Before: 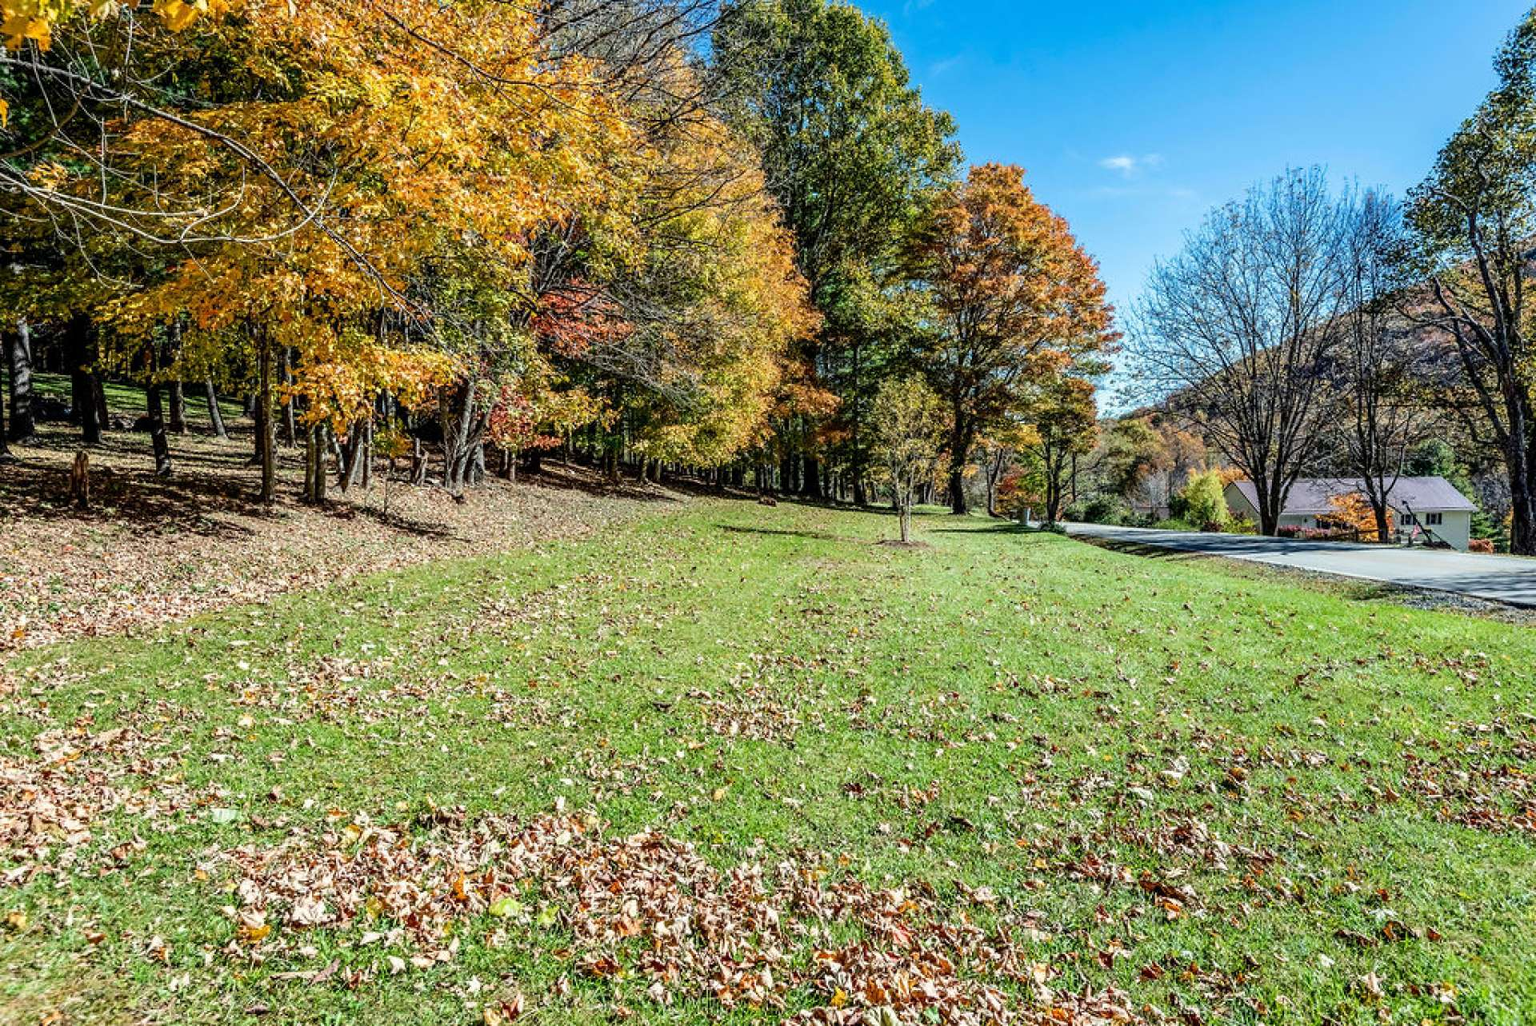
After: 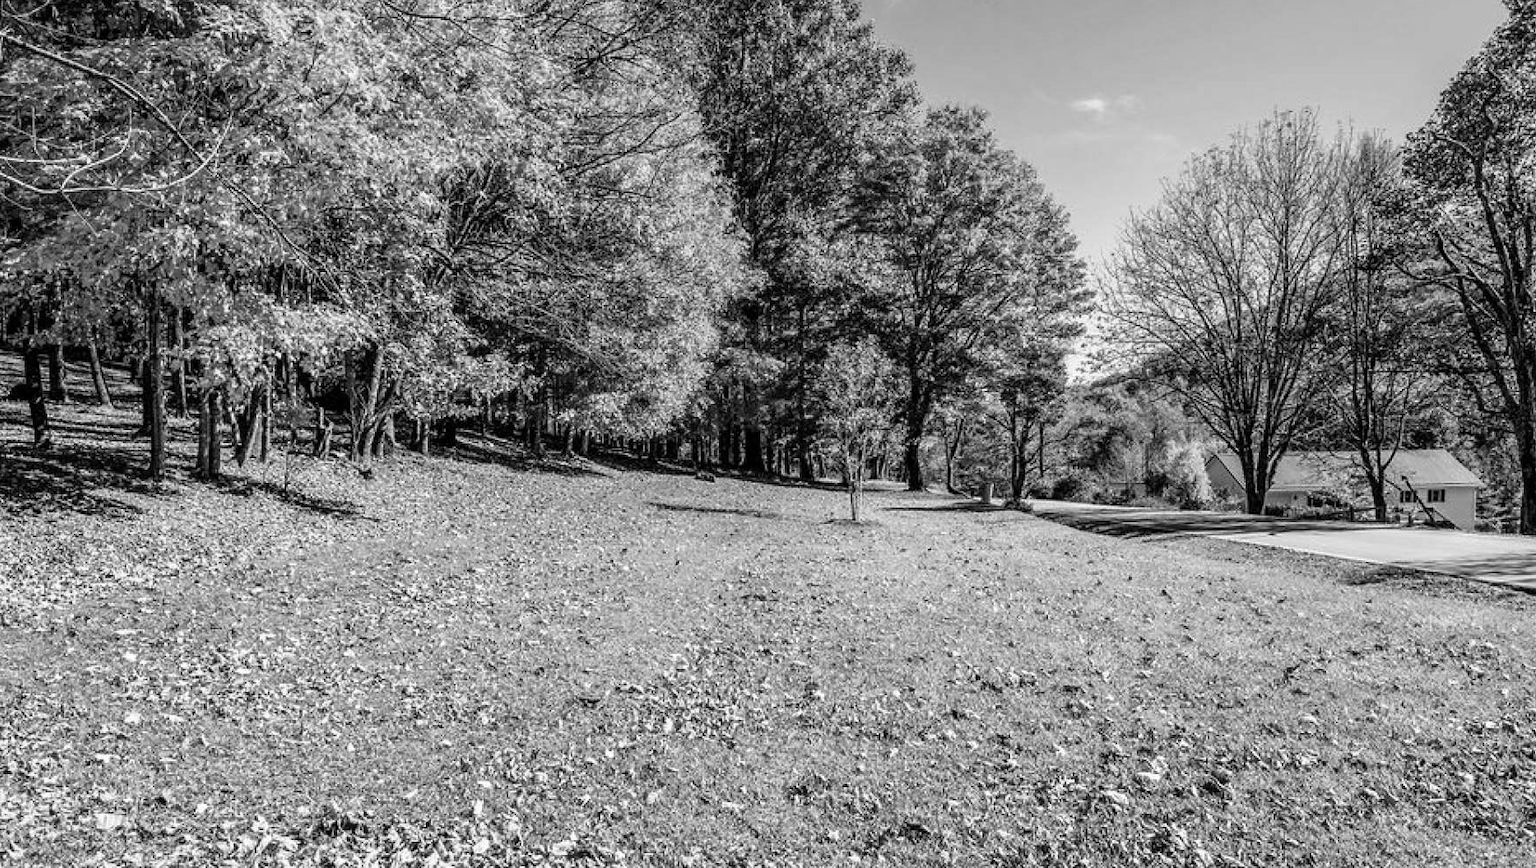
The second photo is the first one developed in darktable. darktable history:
crop: left 8.155%, top 6.611%, bottom 15.385%
color zones: curves: ch1 [(0, -0.394) (0.143, -0.394) (0.286, -0.394) (0.429, -0.392) (0.571, -0.391) (0.714, -0.391) (0.857, -0.391) (1, -0.394)]
